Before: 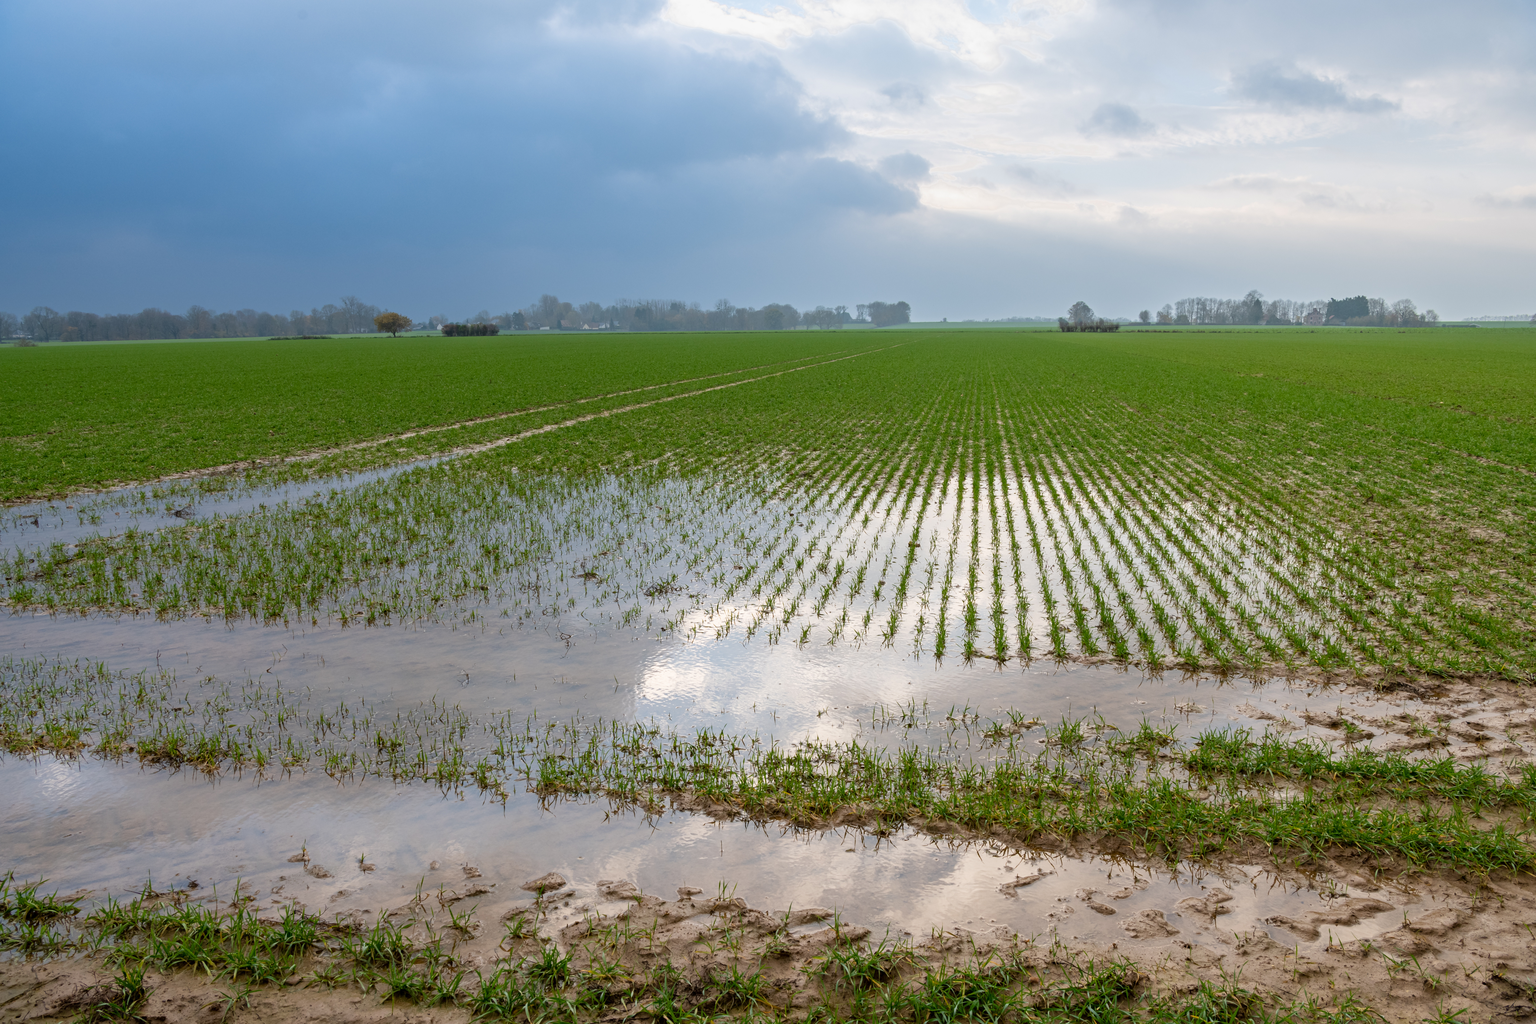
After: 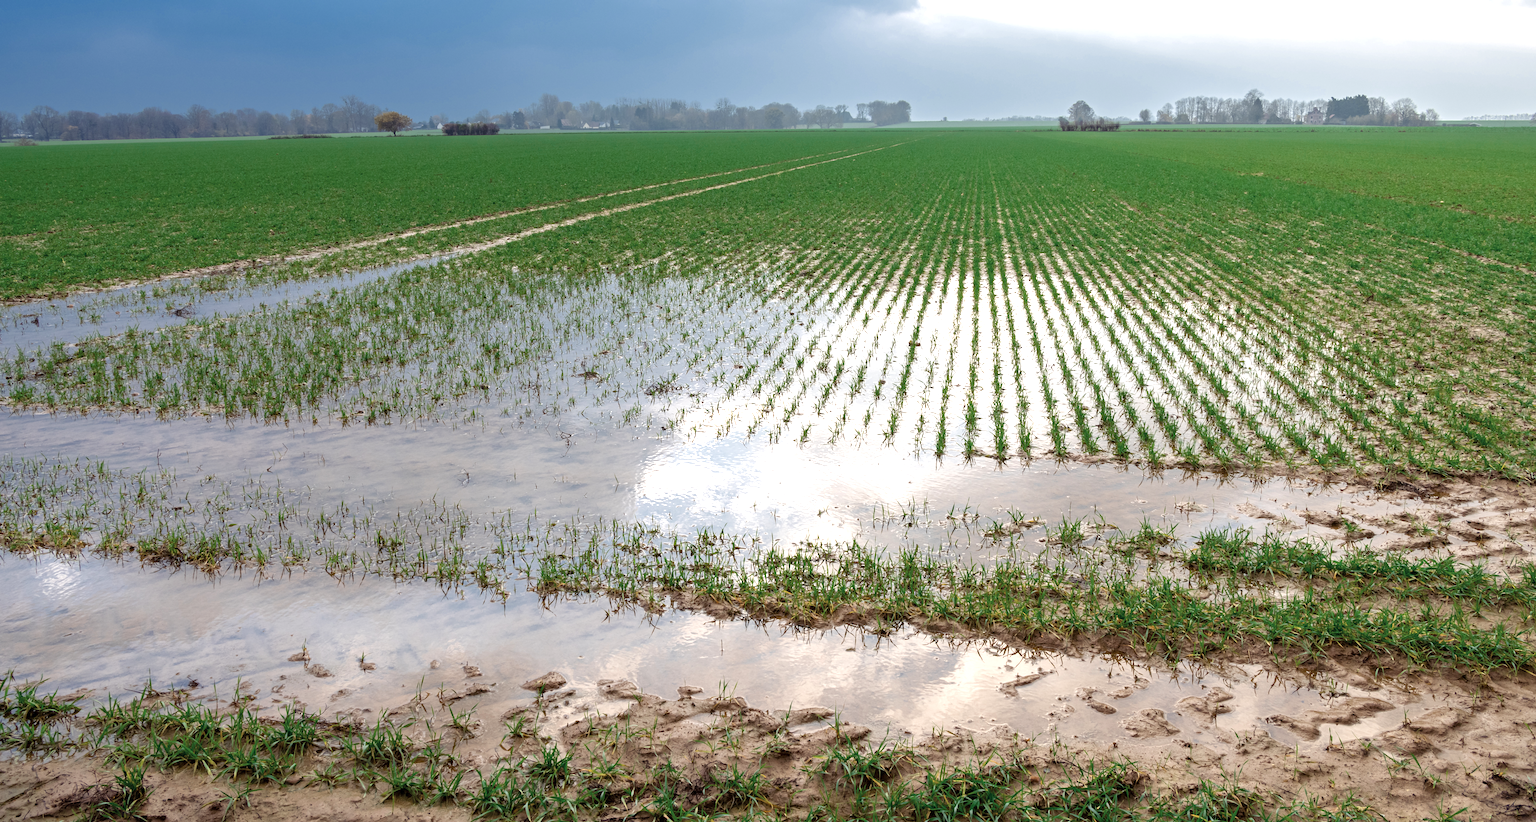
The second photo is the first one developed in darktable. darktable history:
crop and rotate: top 19.684%
tone equalizer: edges refinement/feathering 500, mask exposure compensation -1.57 EV, preserve details no
exposure: exposure 1.072 EV, compensate exposure bias true, compensate highlight preservation false
color zones: curves: ch0 [(0, 0.5) (0.125, 0.4) (0.25, 0.5) (0.375, 0.4) (0.5, 0.4) (0.625, 0.35) (0.75, 0.35) (0.875, 0.5)]; ch1 [(0, 0.35) (0.125, 0.45) (0.25, 0.35) (0.375, 0.35) (0.5, 0.35) (0.625, 0.35) (0.75, 0.45) (0.875, 0.35)]; ch2 [(0, 0.6) (0.125, 0.5) (0.25, 0.5) (0.375, 0.6) (0.5, 0.6) (0.625, 0.5) (0.75, 0.5) (0.875, 0.5)]
color balance rgb: shadows lift › luminance -21.578%, shadows lift › chroma 8.767%, shadows lift › hue 285.01°, perceptual saturation grading › global saturation 8.751%
